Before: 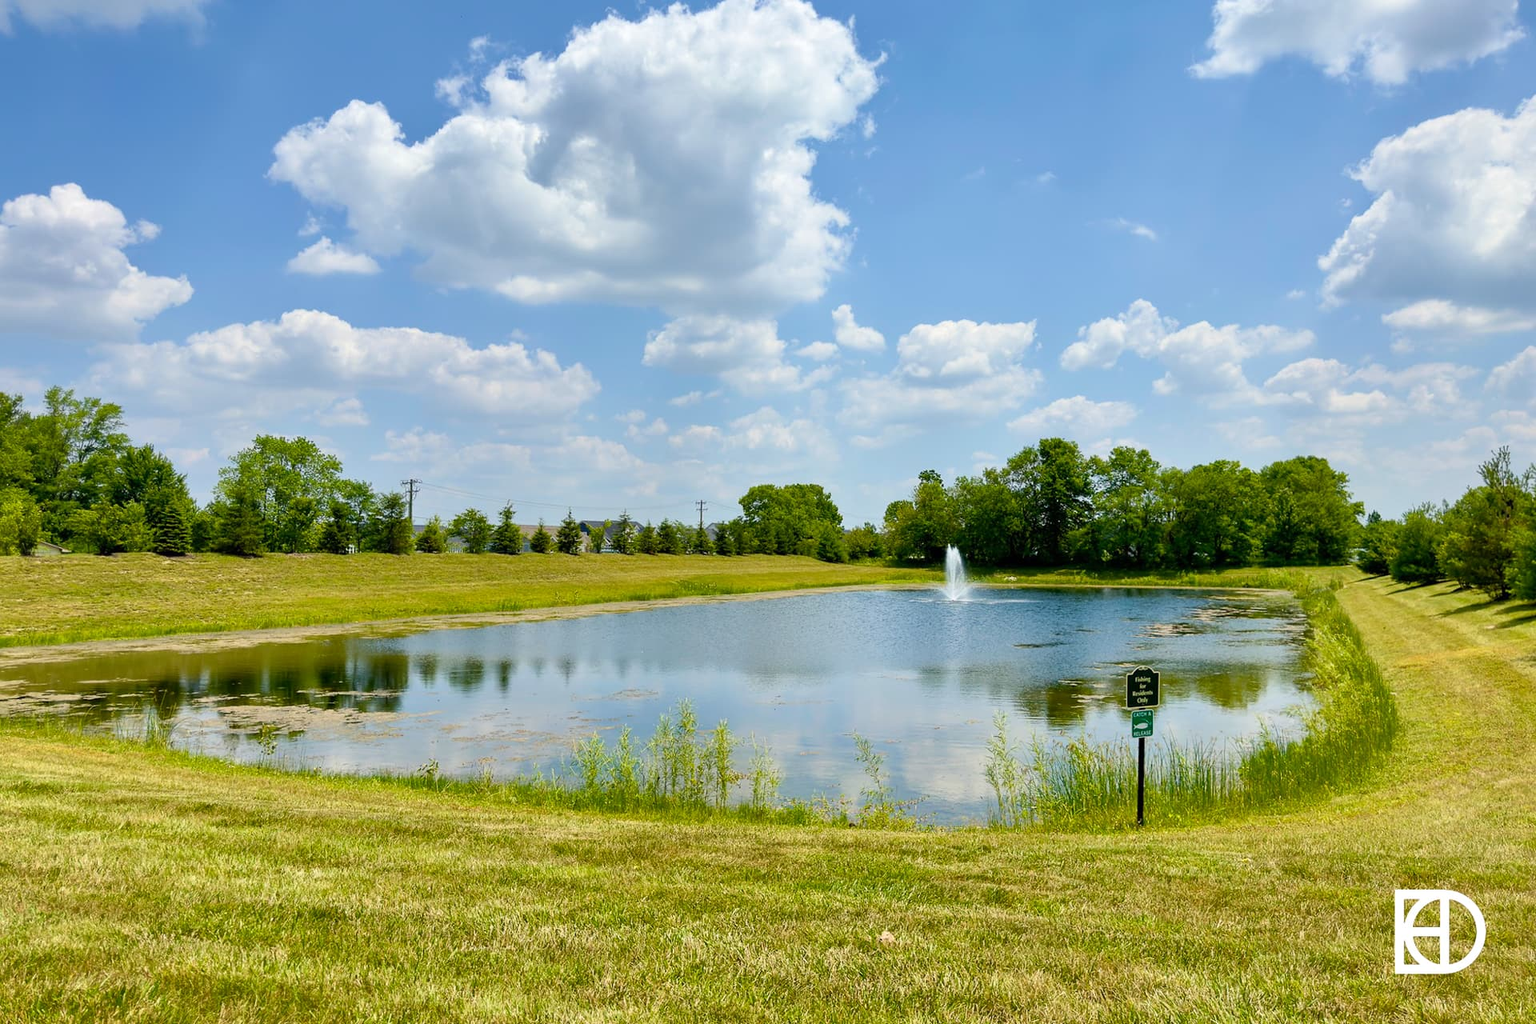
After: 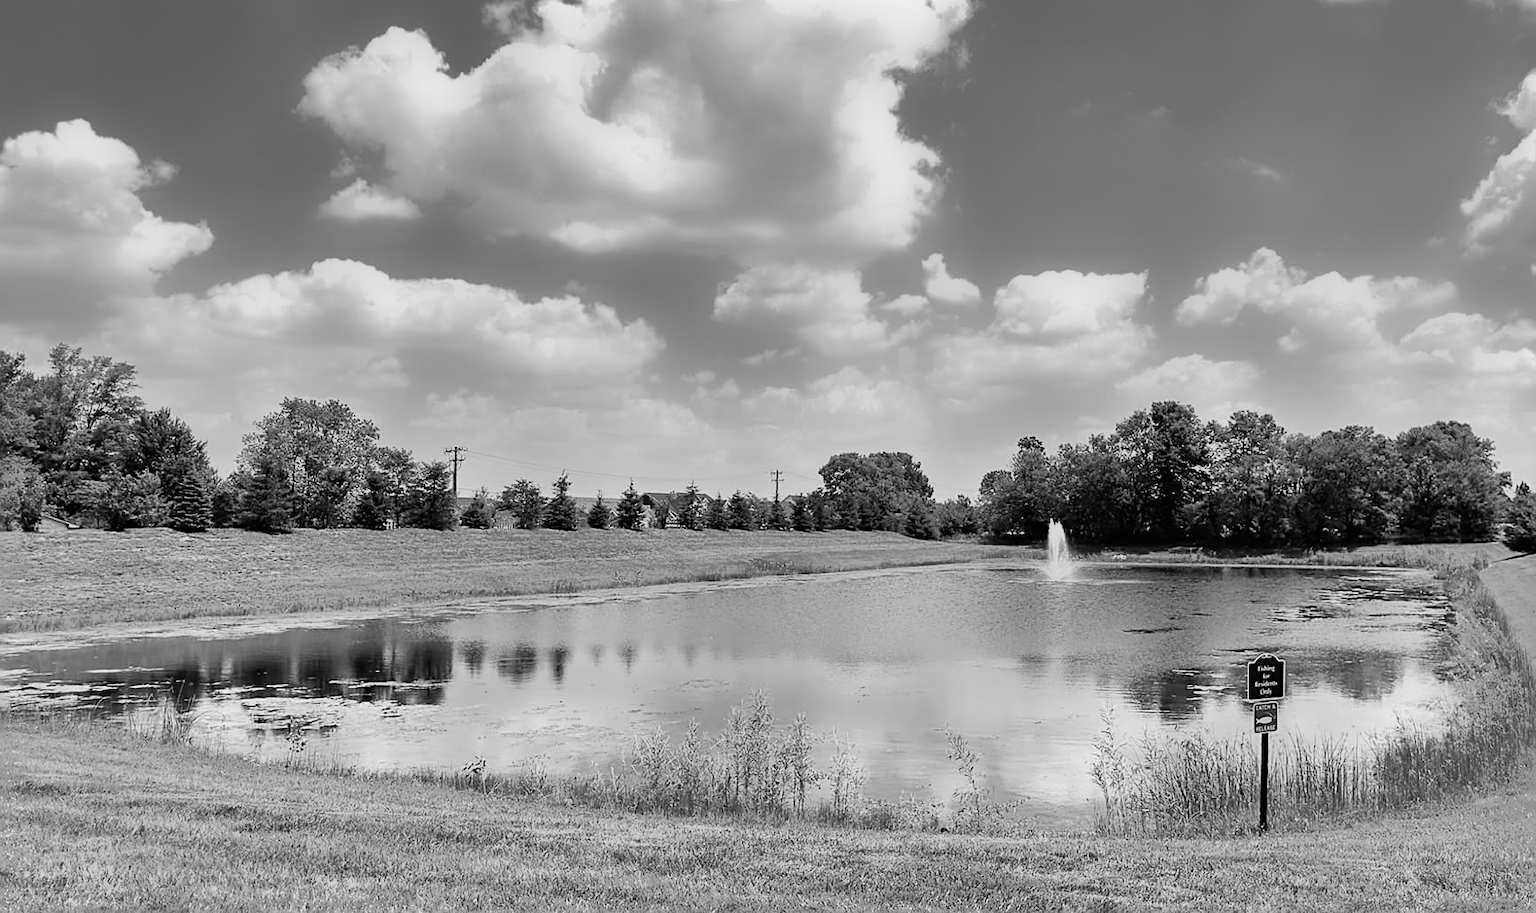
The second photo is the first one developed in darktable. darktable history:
color correction: highlights a* 10.32, highlights b* 14.66, shadows a* -9.59, shadows b* -15.02
sharpen: on, module defaults
tone curve: curves: ch0 [(0, 0.003) (0.044, 0.032) (0.12, 0.089) (0.19, 0.175) (0.271, 0.294) (0.457, 0.546) (0.588, 0.71) (0.701, 0.815) (0.86, 0.922) (1, 0.982)]; ch1 [(0, 0) (0.247, 0.215) (0.433, 0.382) (0.466, 0.426) (0.493, 0.481) (0.501, 0.5) (0.517, 0.524) (0.557, 0.582) (0.598, 0.651) (0.671, 0.735) (0.796, 0.85) (1, 1)]; ch2 [(0, 0) (0.249, 0.216) (0.357, 0.317) (0.448, 0.432) (0.478, 0.492) (0.498, 0.499) (0.517, 0.53) (0.537, 0.57) (0.569, 0.623) (0.61, 0.663) (0.706, 0.75) (0.808, 0.809) (0.991, 0.968)], color space Lab, independent channels, preserve colors none
color balance rgb: perceptual saturation grading › global saturation 30%, global vibrance 20%
monochrome: a 26.22, b 42.67, size 0.8
tone equalizer: -8 EV -0.75 EV, -7 EV -0.7 EV, -6 EV -0.6 EV, -5 EV -0.4 EV, -3 EV 0.4 EV, -2 EV 0.6 EV, -1 EV 0.7 EV, +0 EV 0.75 EV, edges refinement/feathering 500, mask exposure compensation -1.57 EV, preserve details no
shadows and highlights: on, module defaults
crop: top 7.49%, right 9.717%, bottom 11.943%
